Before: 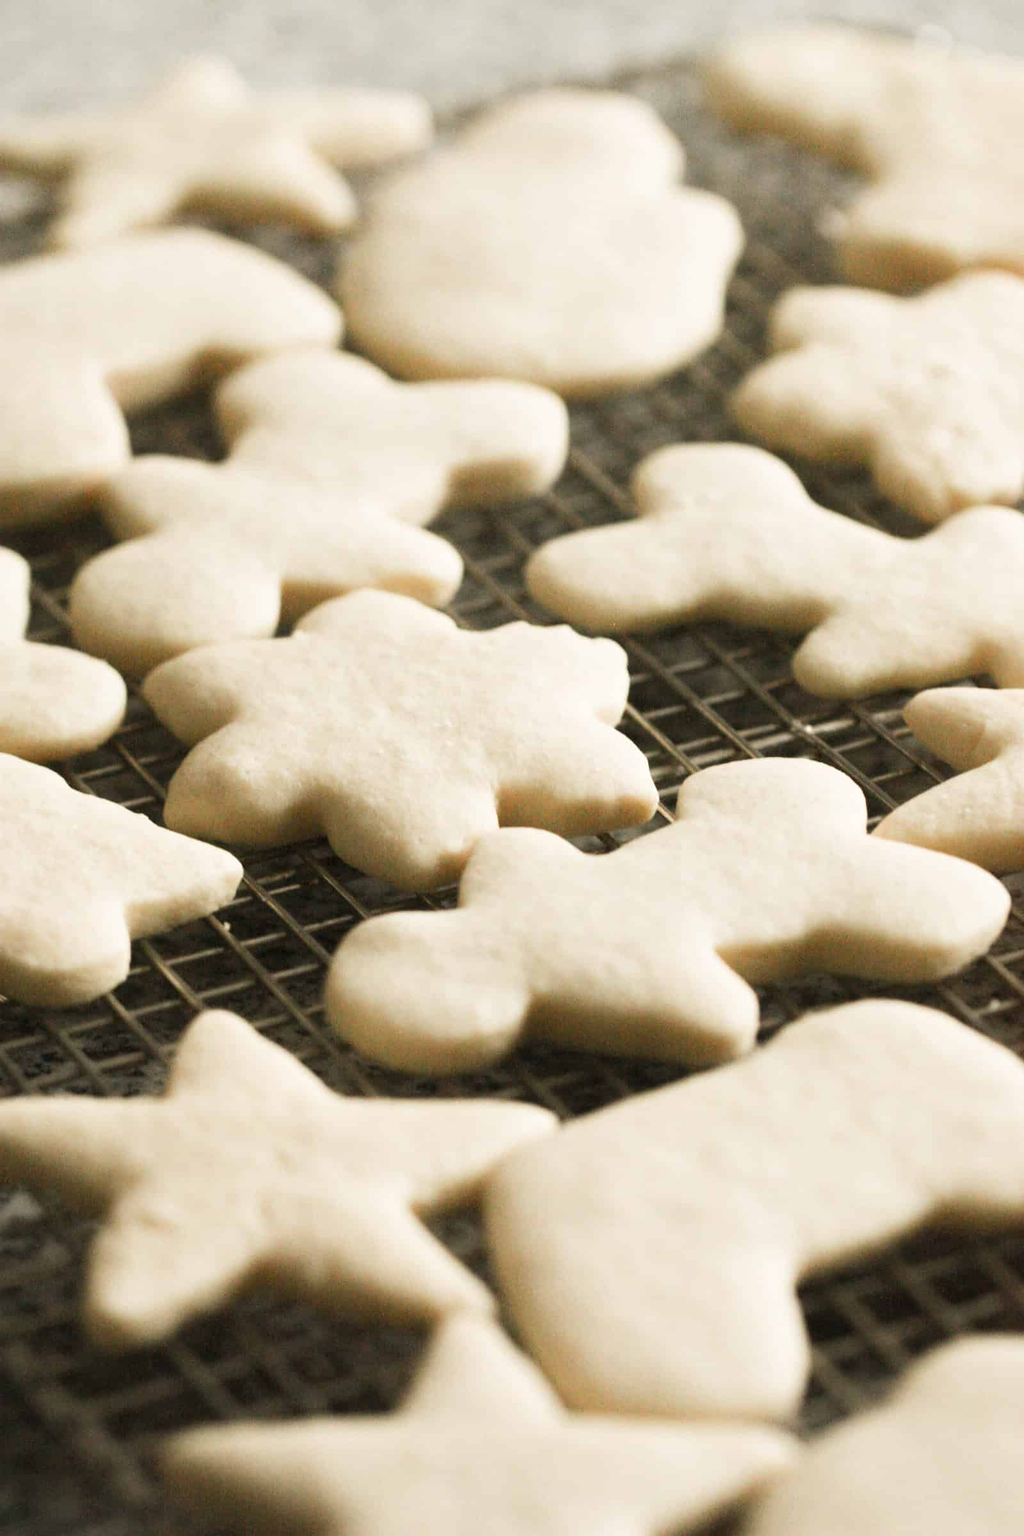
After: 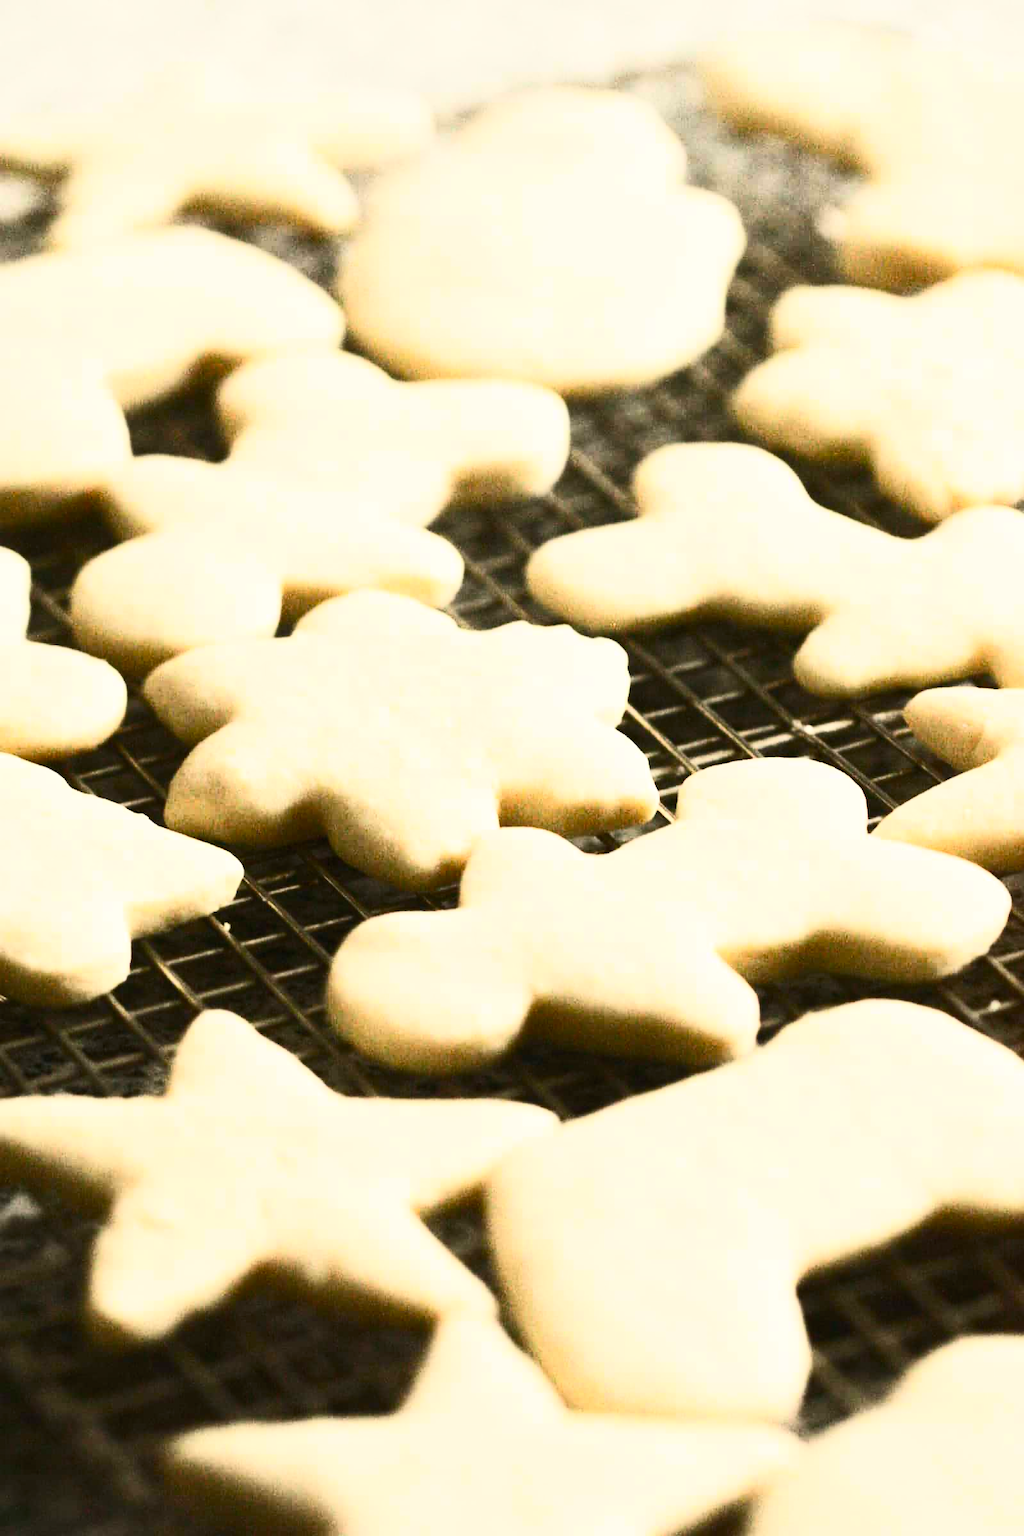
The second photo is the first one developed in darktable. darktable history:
color balance rgb: power › luminance -3.657%, power › hue 138.93°, perceptual saturation grading › global saturation 25.775%
contrast brightness saturation: contrast 0.621, brightness 0.321, saturation 0.136
